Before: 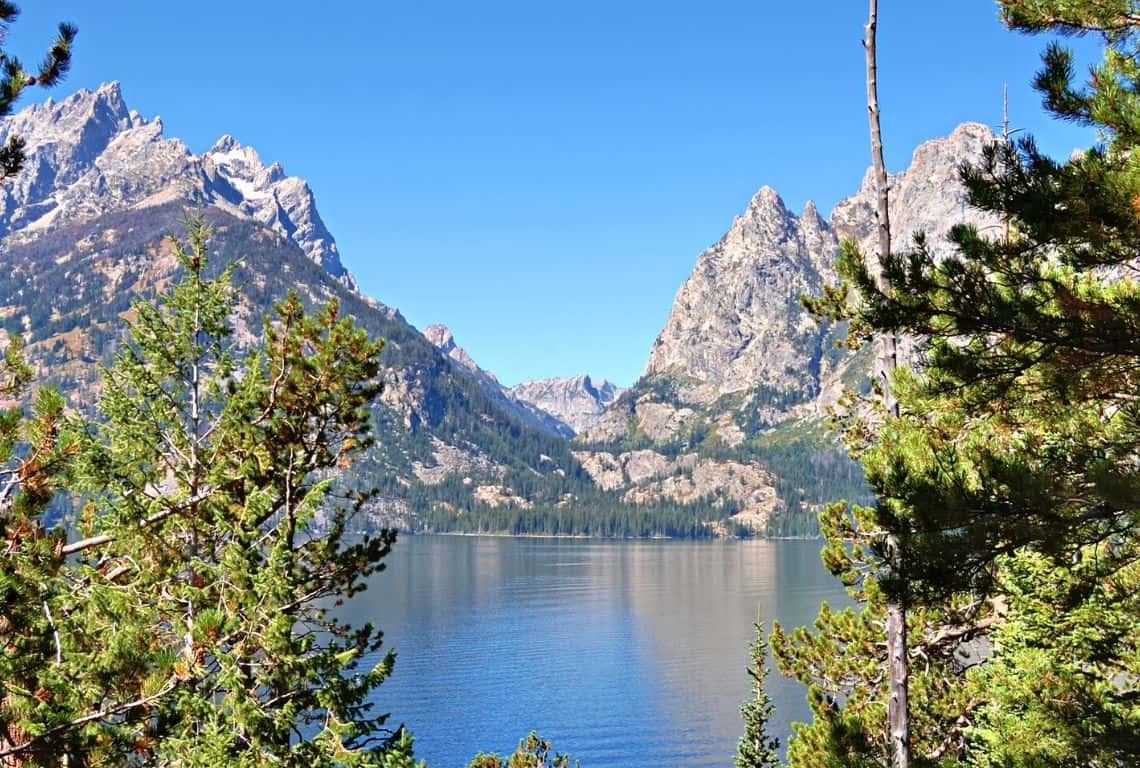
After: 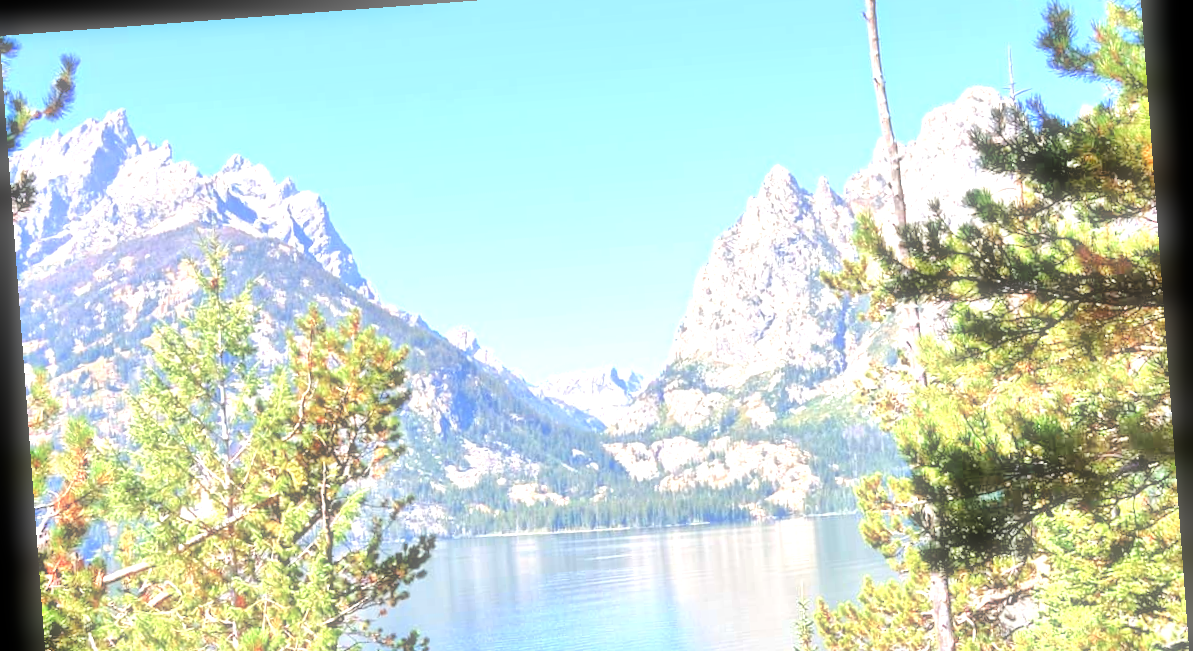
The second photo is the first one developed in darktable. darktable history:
shadows and highlights: shadows 43.06, highlights 6.94
local contrast: mode bilateral grid, contrast 20, coarseness 50, detail 130%, midtone range 0.2
crop: top 5.667%, bottom 17.637%
soften: size 60.24%, saturation 65.46%, brightness 0.506 EV, mix 25.7%
rotate and perspective: rotation -4.25°, automatic cropping off
tone equalizer: -7 EV 0.15 EV, -6 EV 0.6 EV, -5 EV 1.15 EV, -4 EV 1.33 EV, -3 EV 1.15 EV, -2 EV 0.6 EV, -1 EV 0.15 EV, mask exposure compensation -0.5 EV
exposure: black level correction 0.001, exposure 0.5 EV, compensate exposure bias true, compensate highlight preservation false
levels: levels [0.036, 0.364, 0.827]
